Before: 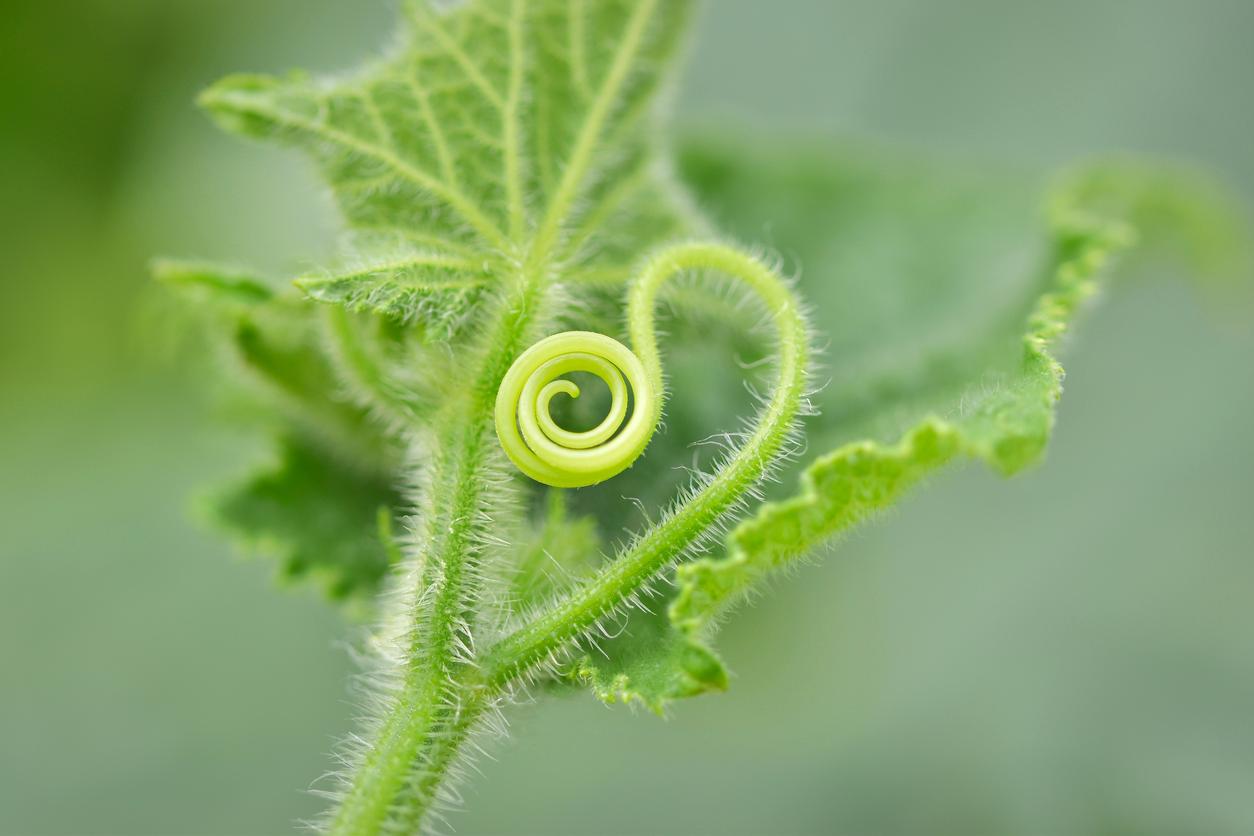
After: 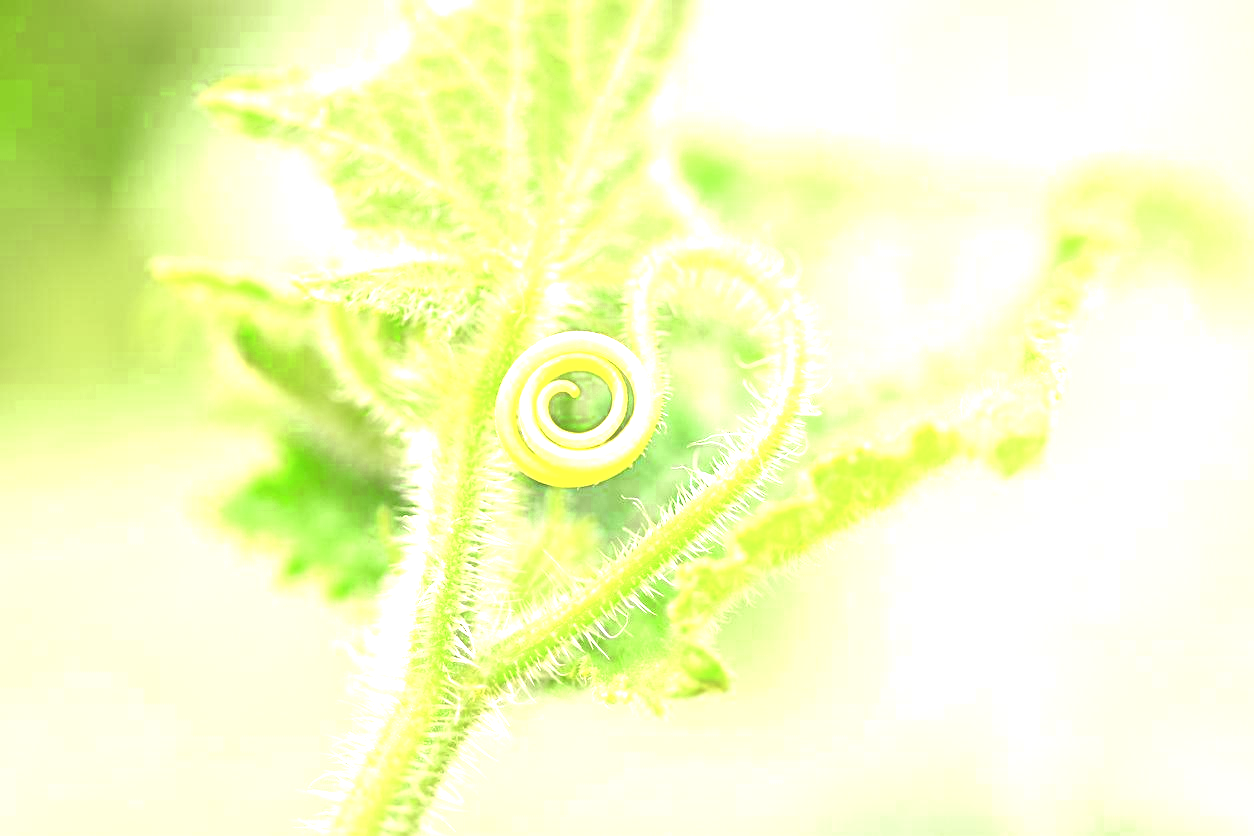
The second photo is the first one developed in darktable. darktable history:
white balance: red 1.127, blue 0.943
color zones: curves: ch0 [(0.11, 0.396) (0.195, 0.36) (0.25, 0.5) (0.303, 0.412) (0.357, 0.544) (0.75, 0.5) (0.967, 0.328)]; ch1 [(0, 0.468) (0.112, 0.512) (0.202, 0.6) (0.25, 0.5) (0.307, 0.352) (0.357, 0.544) (0.75, 0.5) (0.963, 0.524)]
exposure: exposure 2.25 EV, compensate highlight preservation false
